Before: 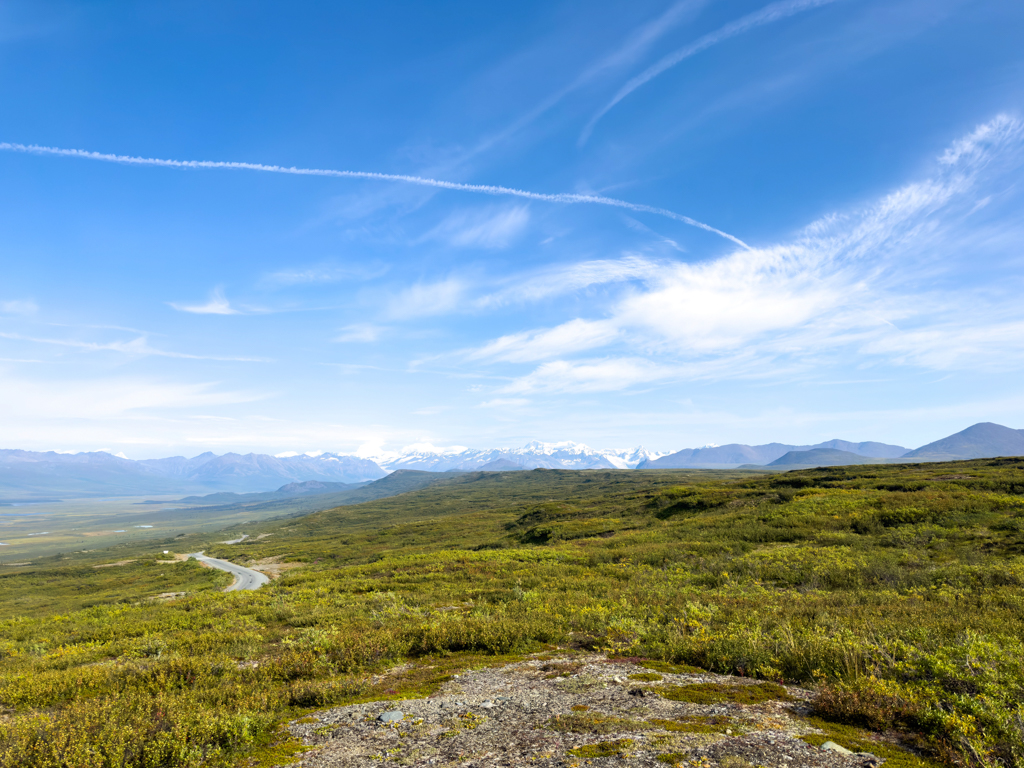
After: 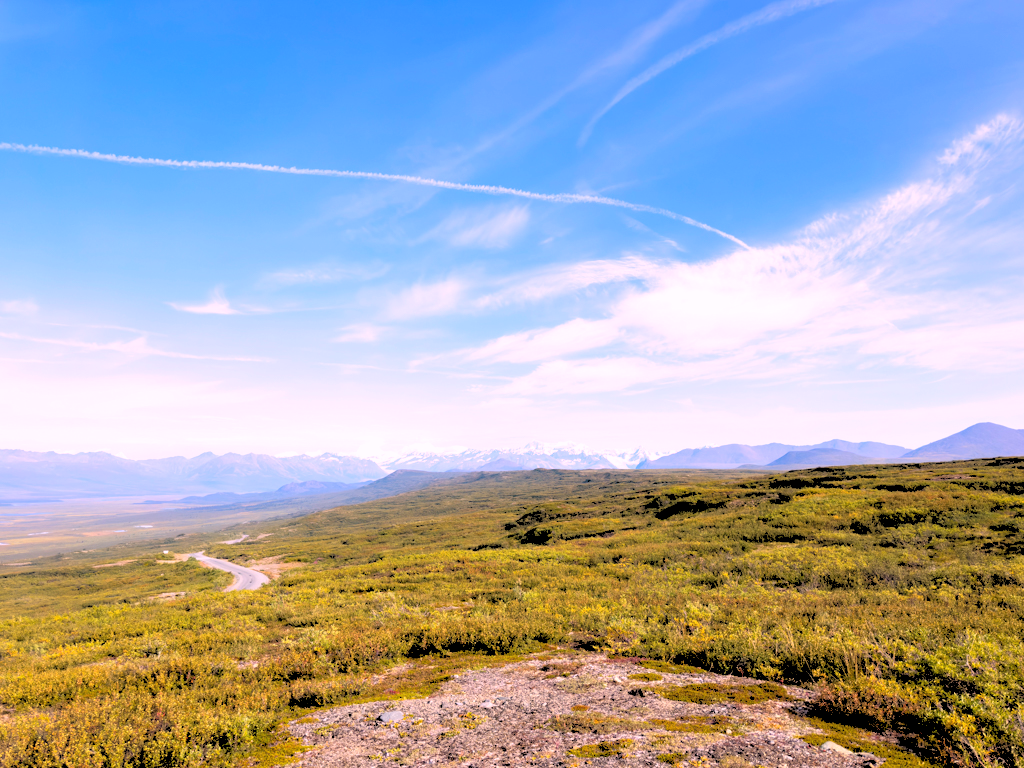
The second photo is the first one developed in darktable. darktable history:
white balance: red 1.188, blue 1.11
rgb levels: levels [[0.027, 0.429, 0.996], [0, 0.5, 1], [0, 0.5, 1]]
